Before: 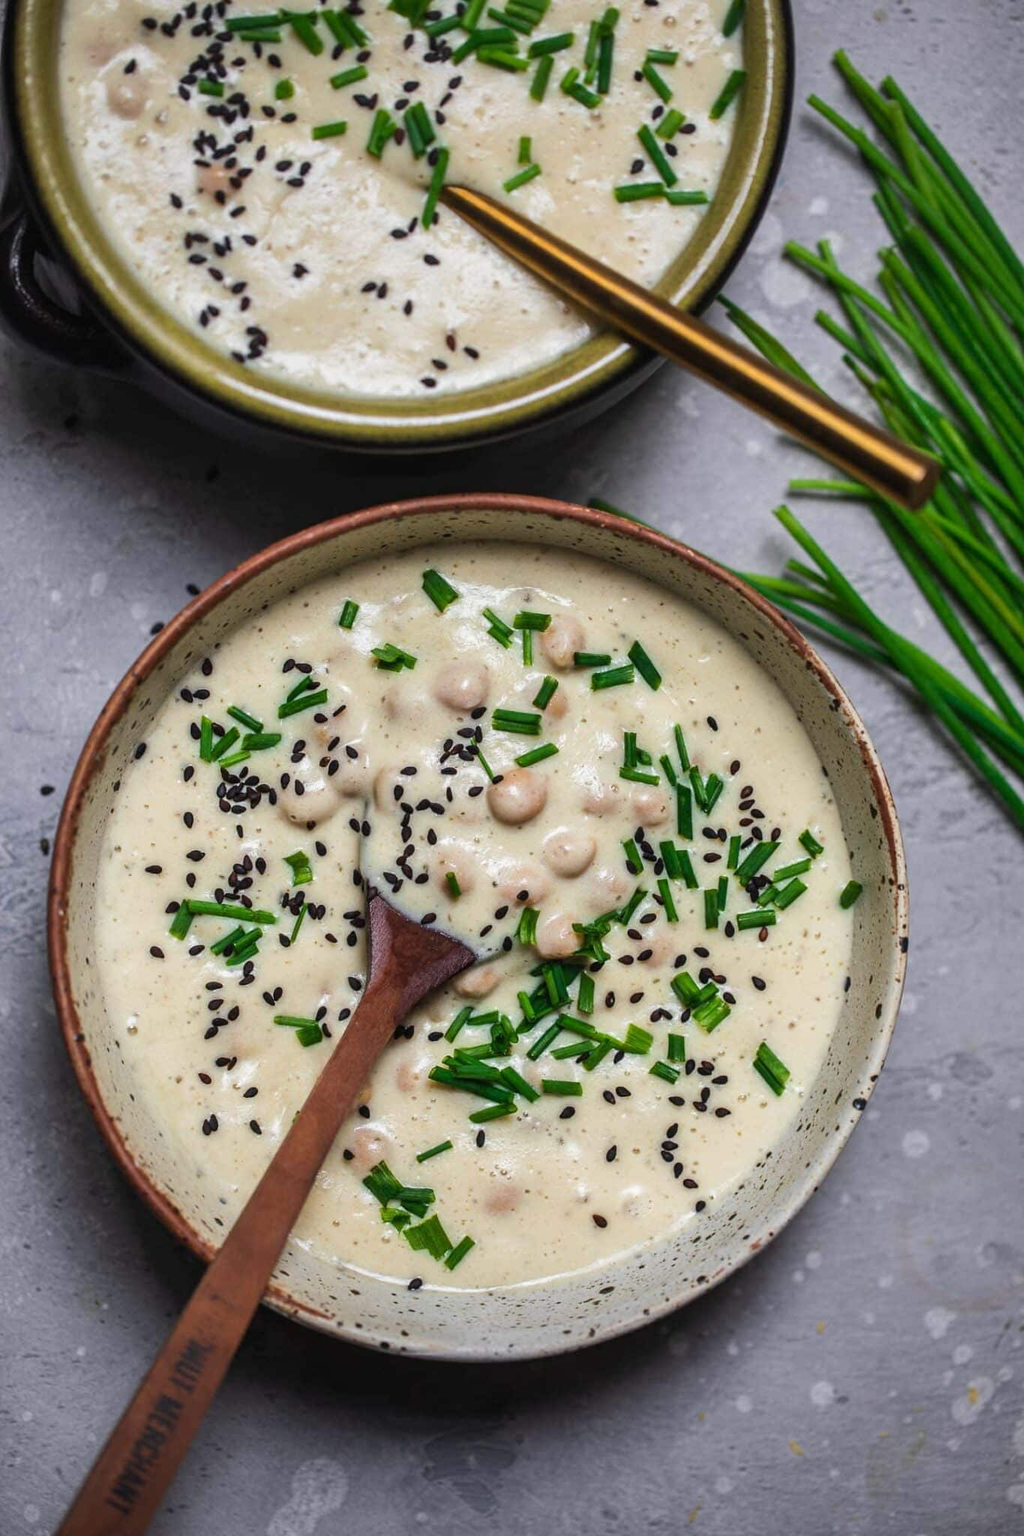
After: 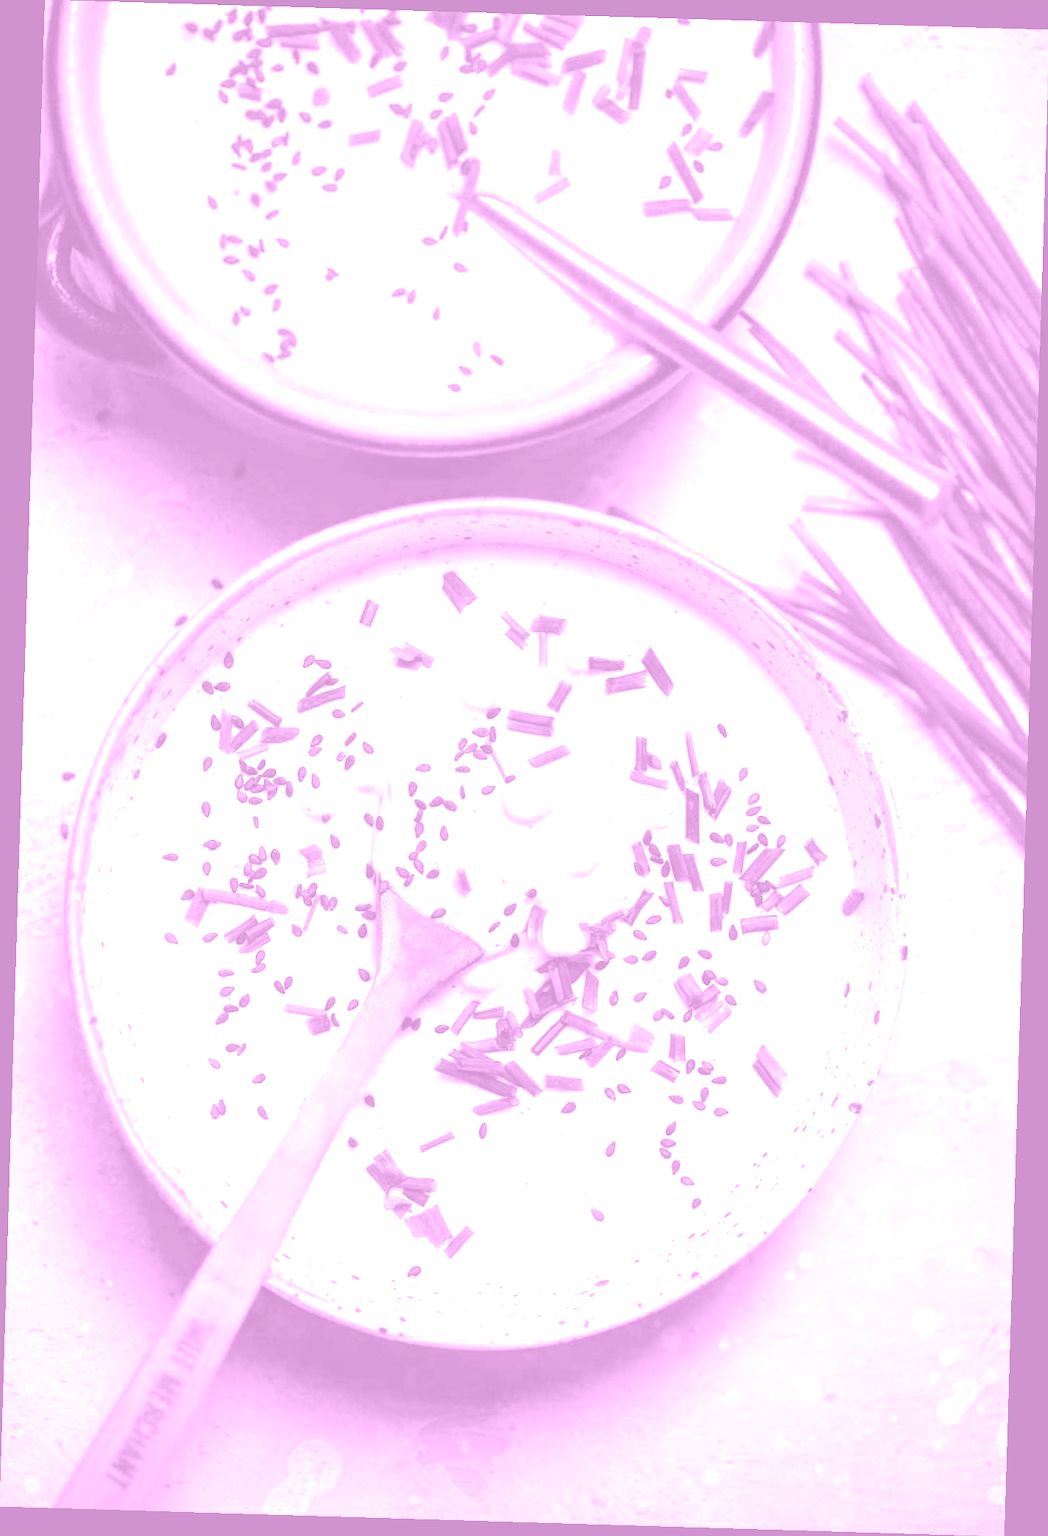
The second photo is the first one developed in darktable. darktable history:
white balance: red 4.26, blue 1.802
colorize: hue 331.2°, saturation 75%, source mix 30.28%, lightness 70.52%, version 1
rotate and perspective: rotation 1.72°, automatic cropping off
